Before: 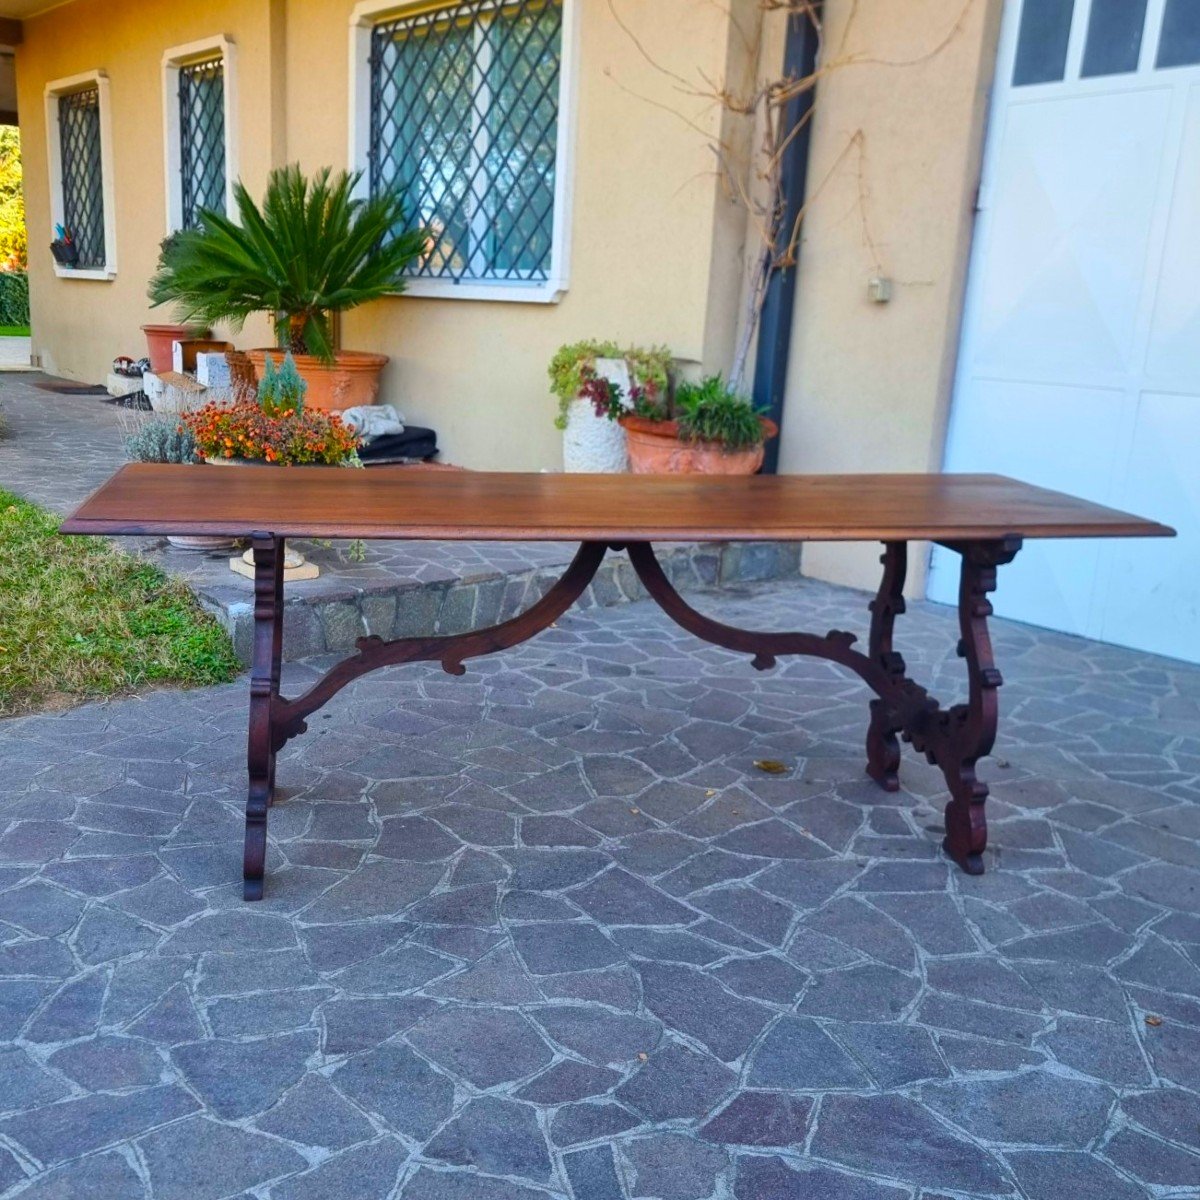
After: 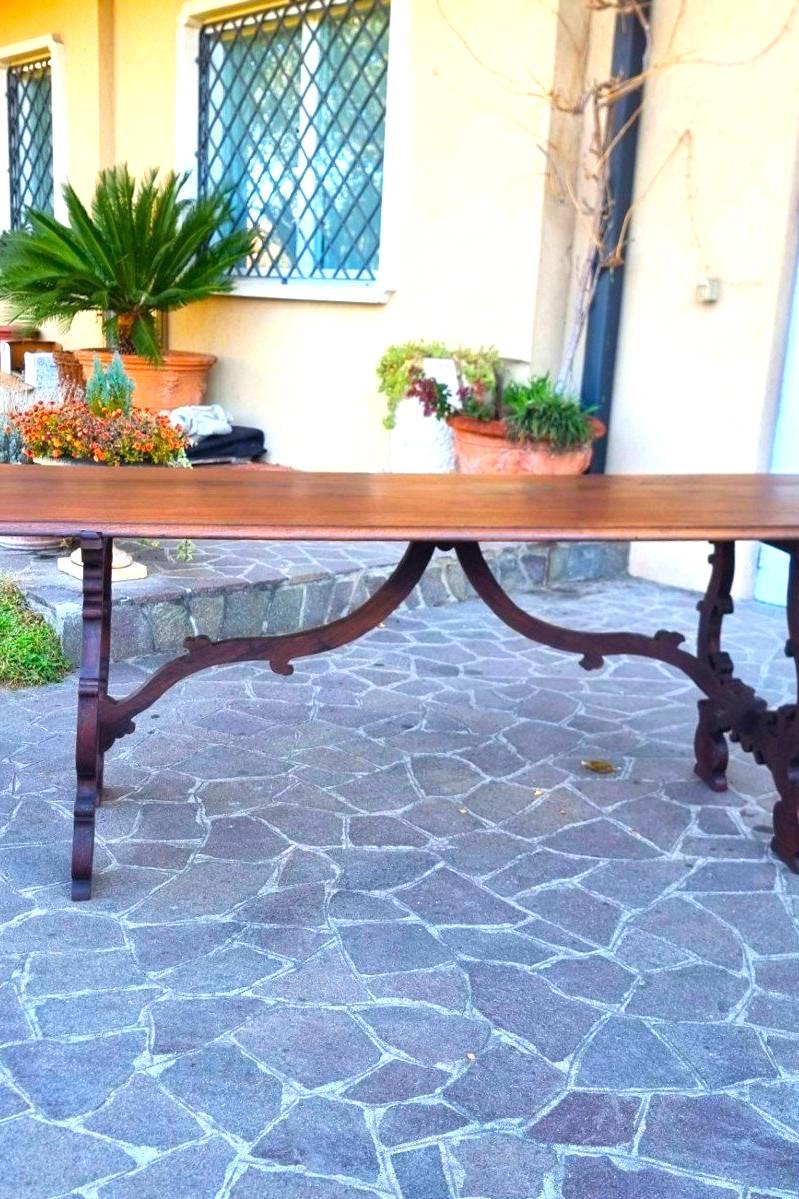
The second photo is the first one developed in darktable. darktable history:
tone equalizer: -8 EV -0.411 EV, -7 EV -0.405 EV, -6 EV -0.316 EV, -5 EV -0.199 EV, -3 EV 0.242 EV, -2 EV 0.35 EV, -1 EV 0.394 EV, +0 EV 0.389 EV
exposure: exposure 0.694 EV, compensate highlight preservation false
crop and rotate: left 14.353%, right 18.985%
